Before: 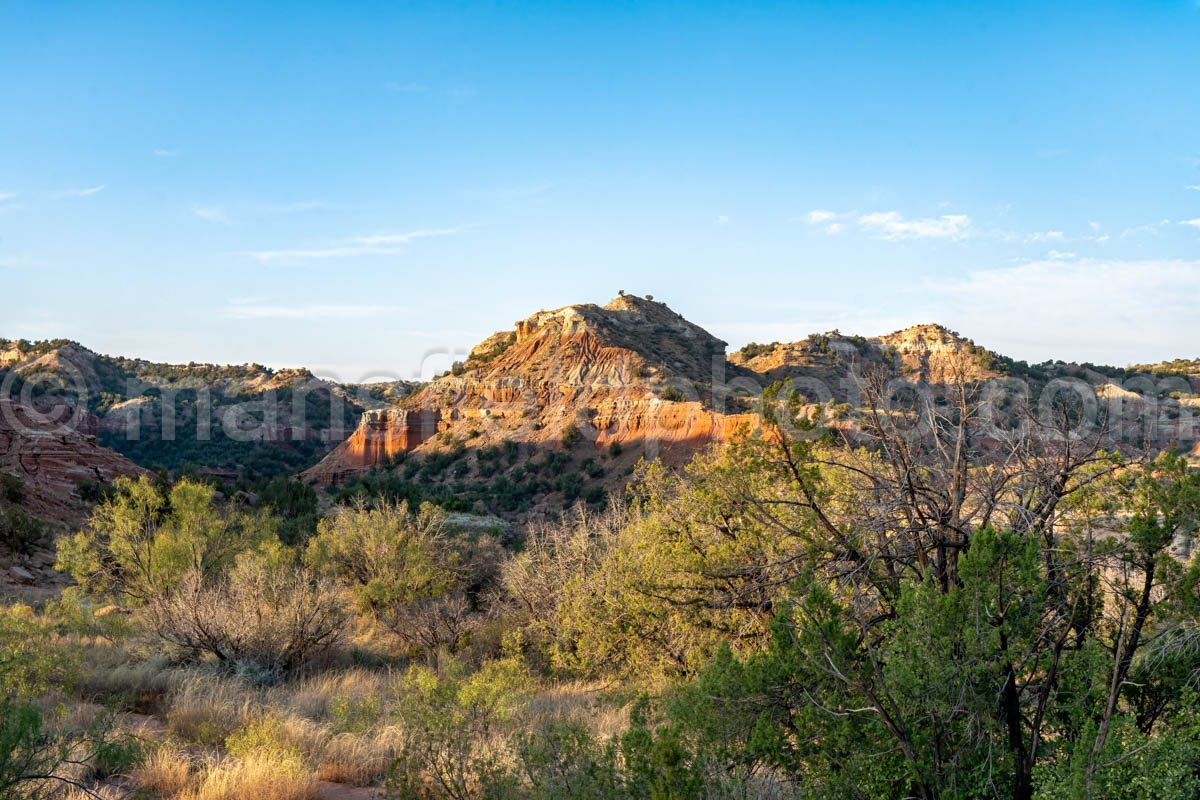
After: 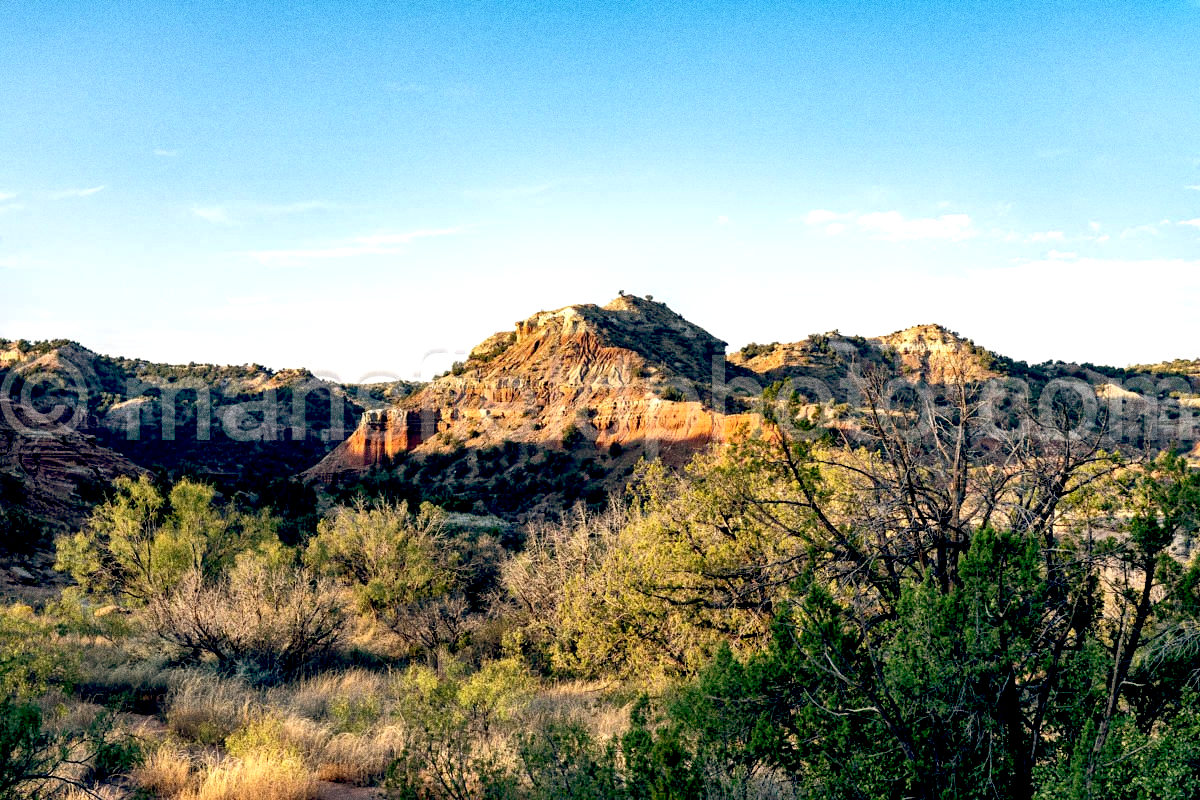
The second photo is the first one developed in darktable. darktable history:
color balance: lift [0.975, 0.993, 1, 1.015], gamma [1.1, 1, 1, 0.945], gain [1, 1.04, 1, 0.95]
local contrast: mode bilateral grid, contrast 20, coarseness 50, detail 130%, midtone range 0.2
tone equalizer: -8 EV -0.417 EV, -7 EV -0.389 EV, -6 EV -0.333 EV, -5 EV -0.222 EV, -3 EV 0.222 EV, -2 EV 0.333 EV, -1 EV 0.389 EV, +0 EV 0.417 EV, edges refinement/feathering 500, mask exposure compensation -1.57 EV, preserve details no
grain: coarseness 0.09 ISO, strength 40%
